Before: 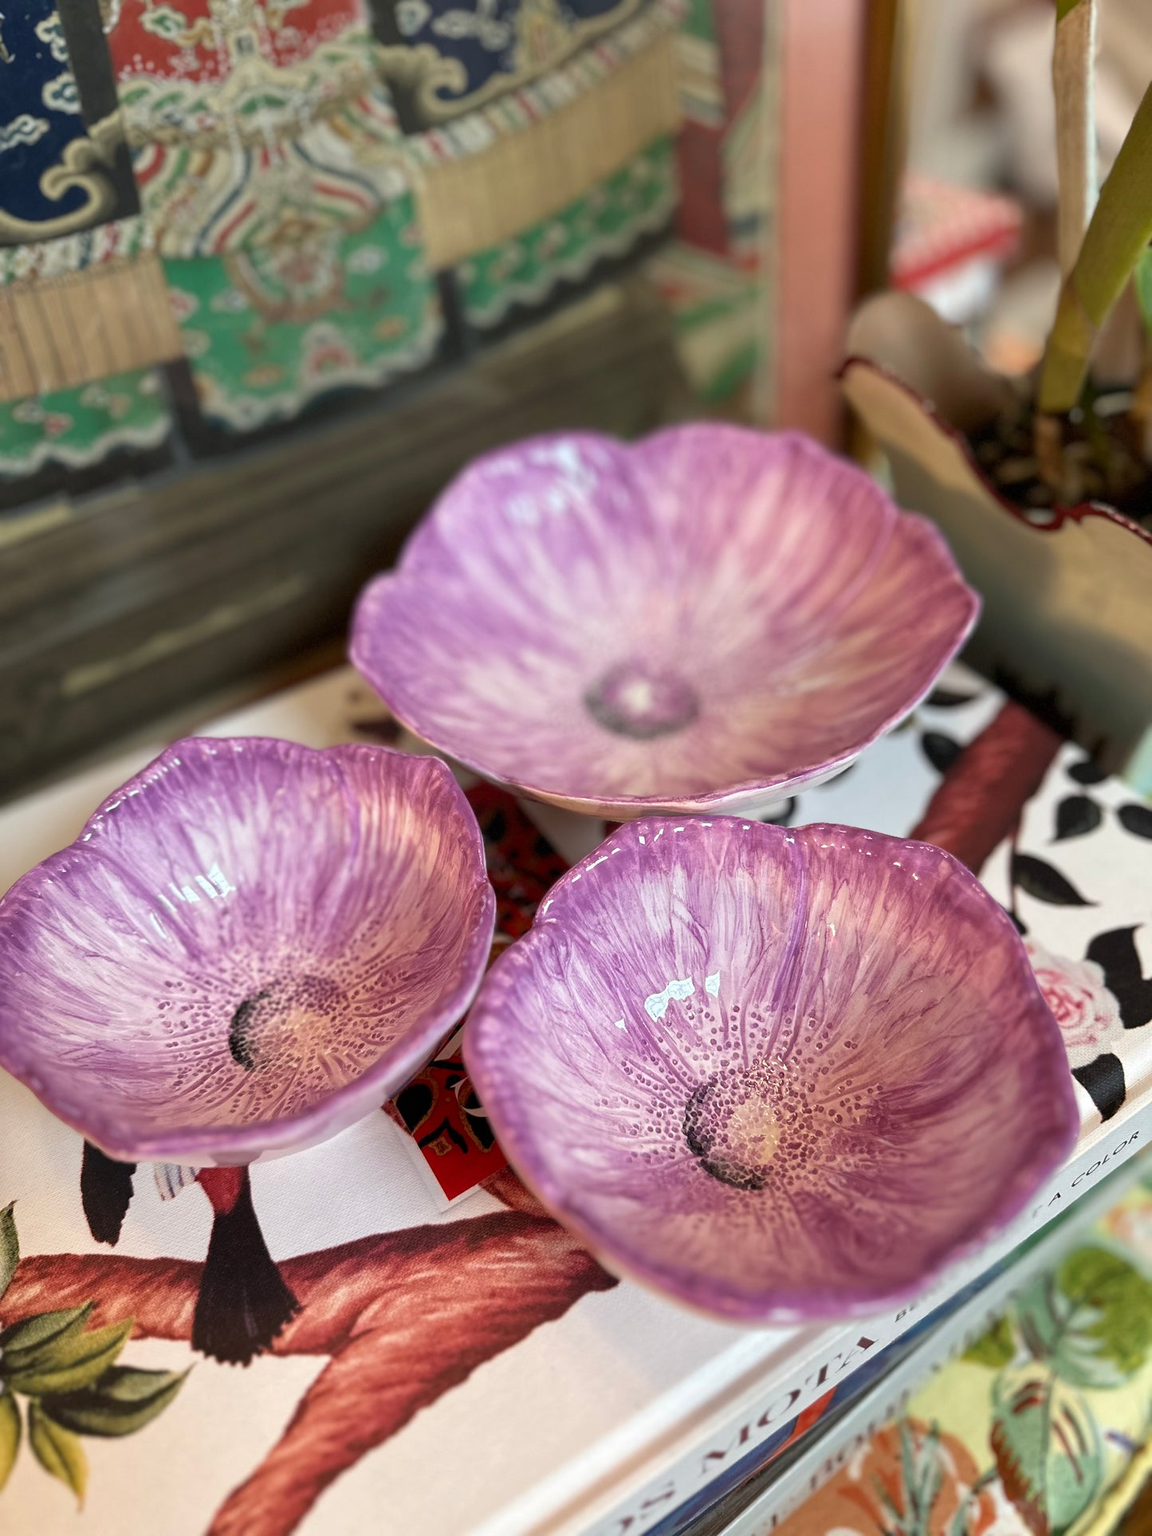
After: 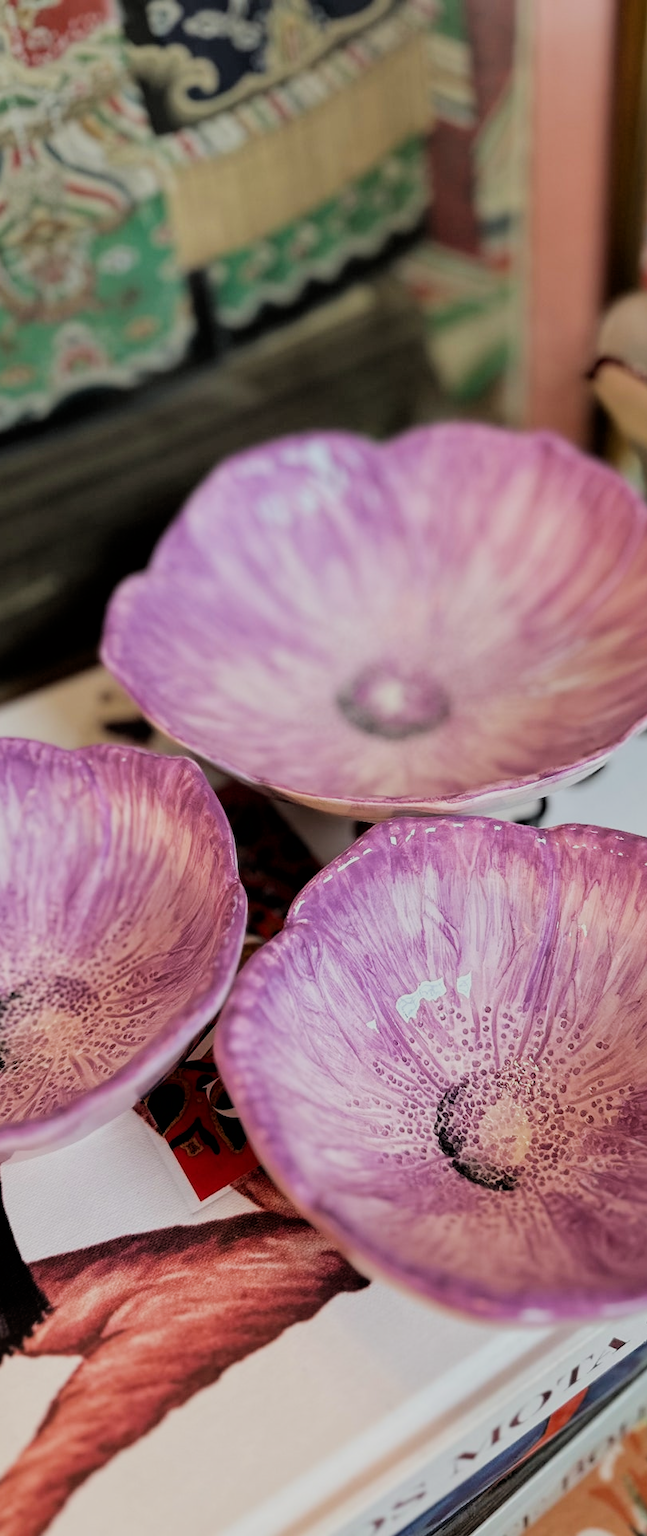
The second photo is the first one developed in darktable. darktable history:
crop: left 21.649%, right 22.119%, bottom 0.002%
filmic rgb: black relative exposure -4.14 EV, white relative exposure 5.12 EV, hardness 2.02, contrast 1.168
